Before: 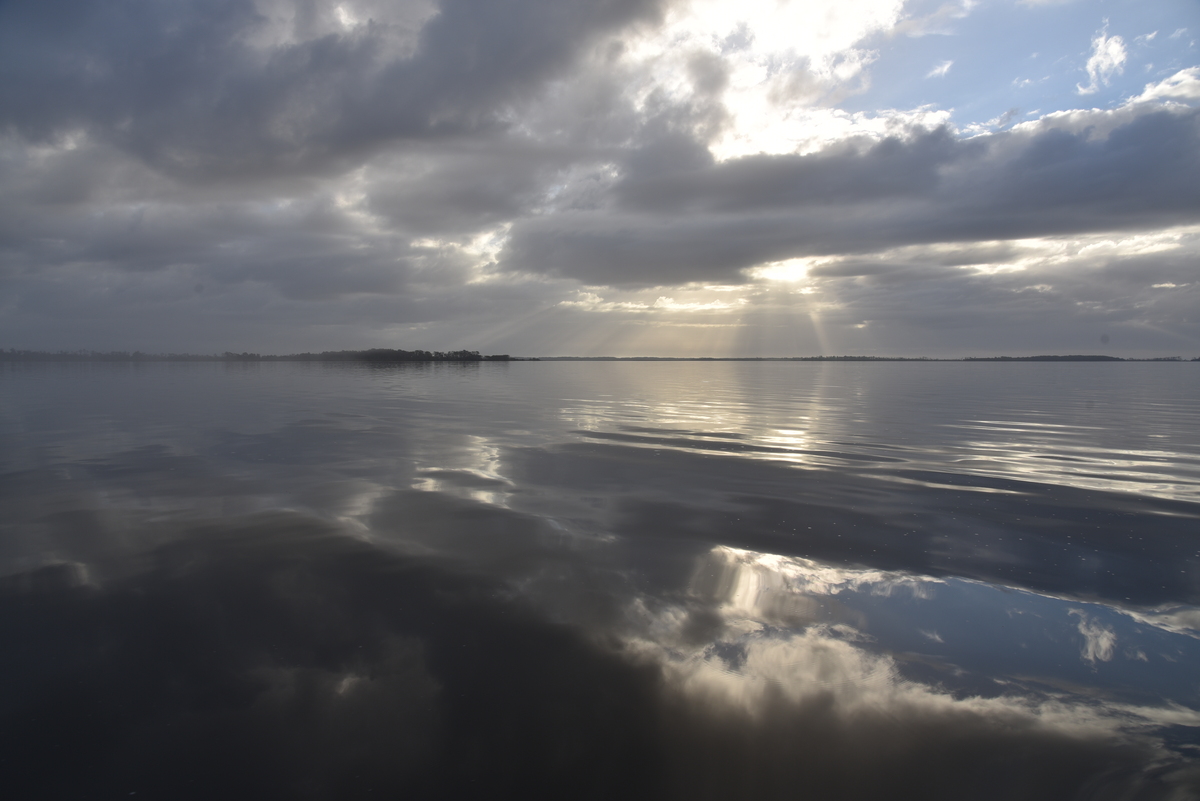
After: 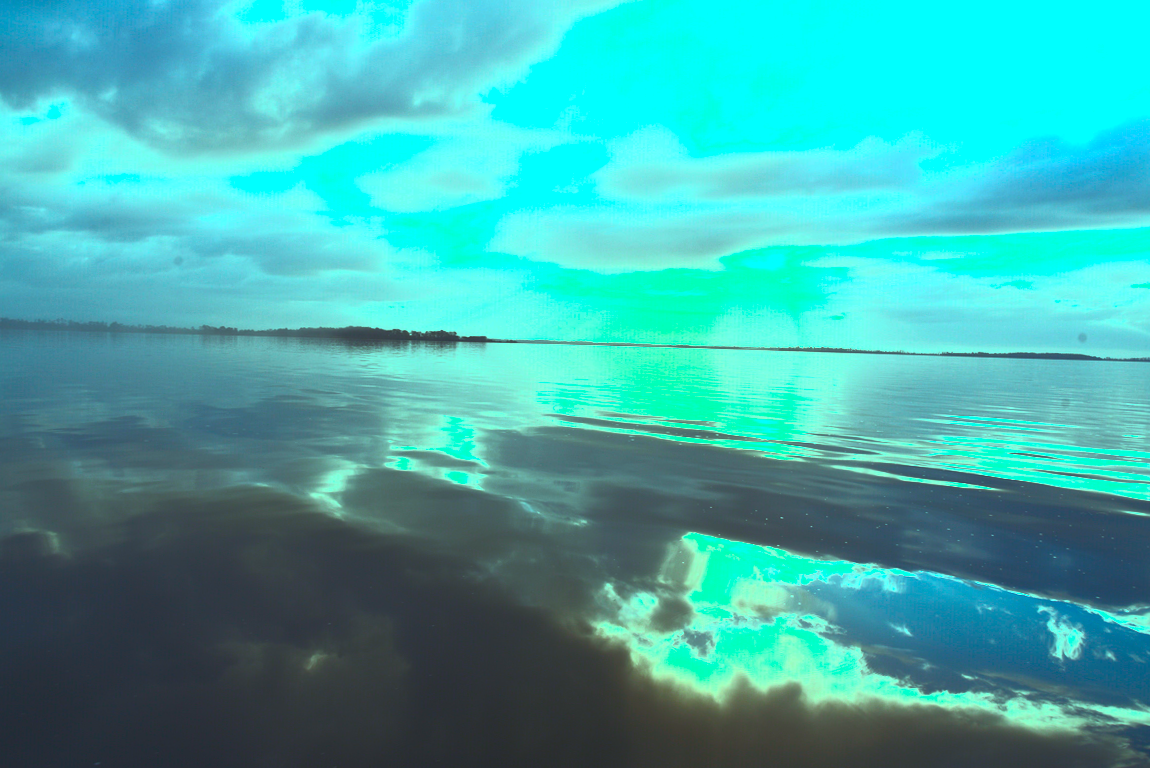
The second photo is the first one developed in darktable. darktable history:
crop and rotate: angle -1.65°
contrast brightness saturation: contrast 0.981, brightness 0.999, saturation 0.996
color balance rgb: highlights gain › luminance 20.2%, highlights gain › chroma 13.126%, highlights gain › hue 174.47°, linear chroma grading › global chroma 15.262%, perceptual saturation grading › global saturation 0.987%
